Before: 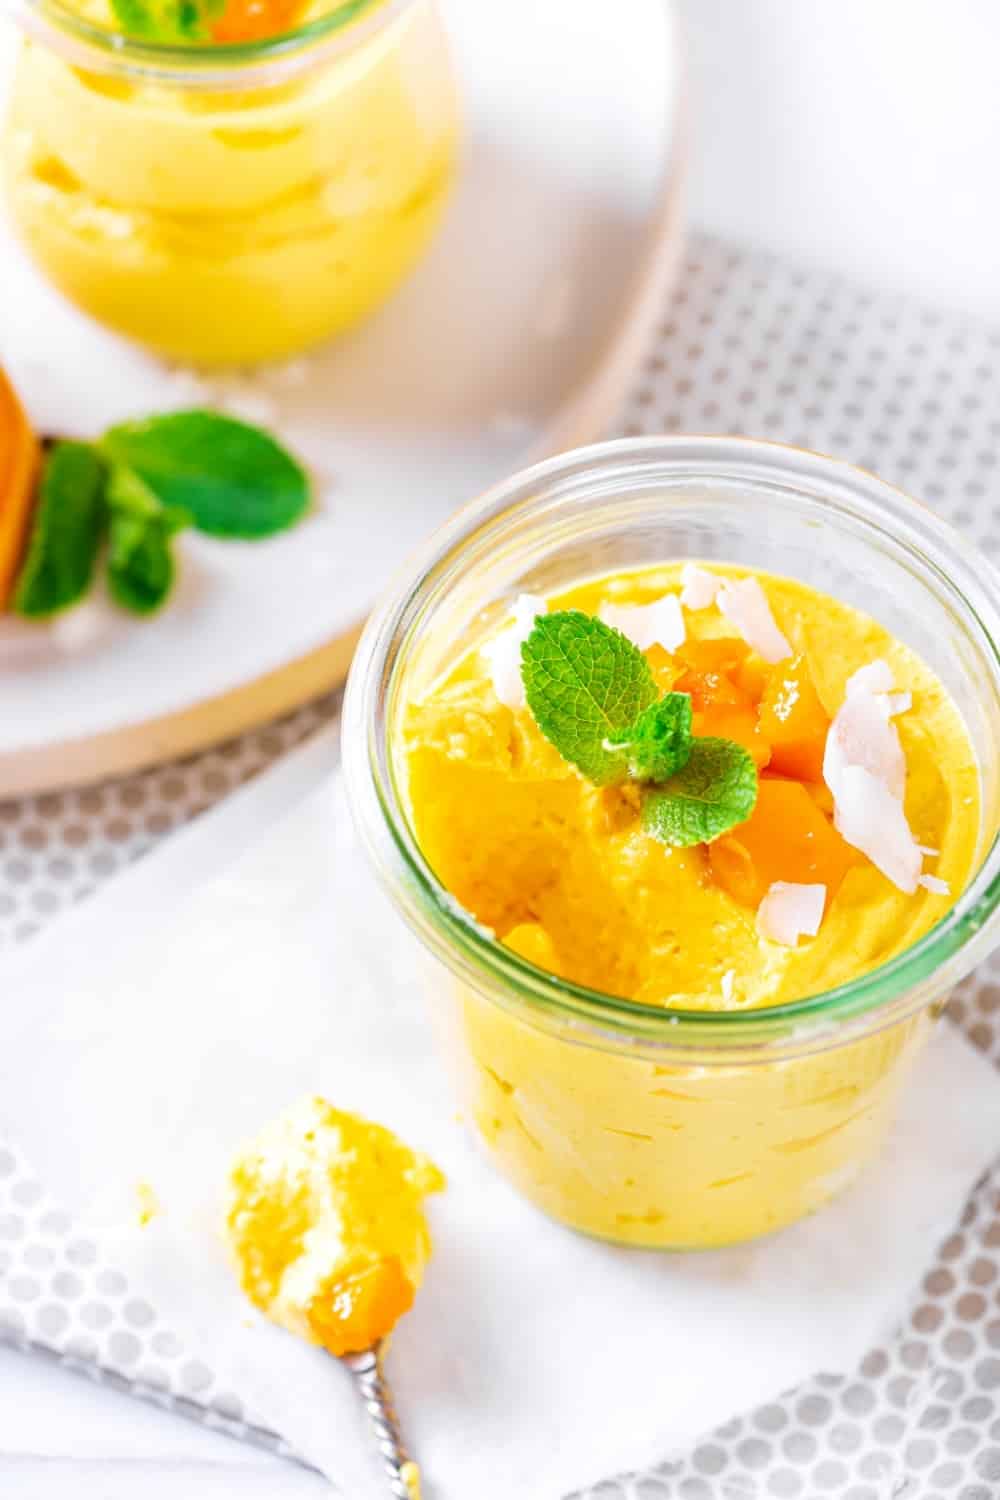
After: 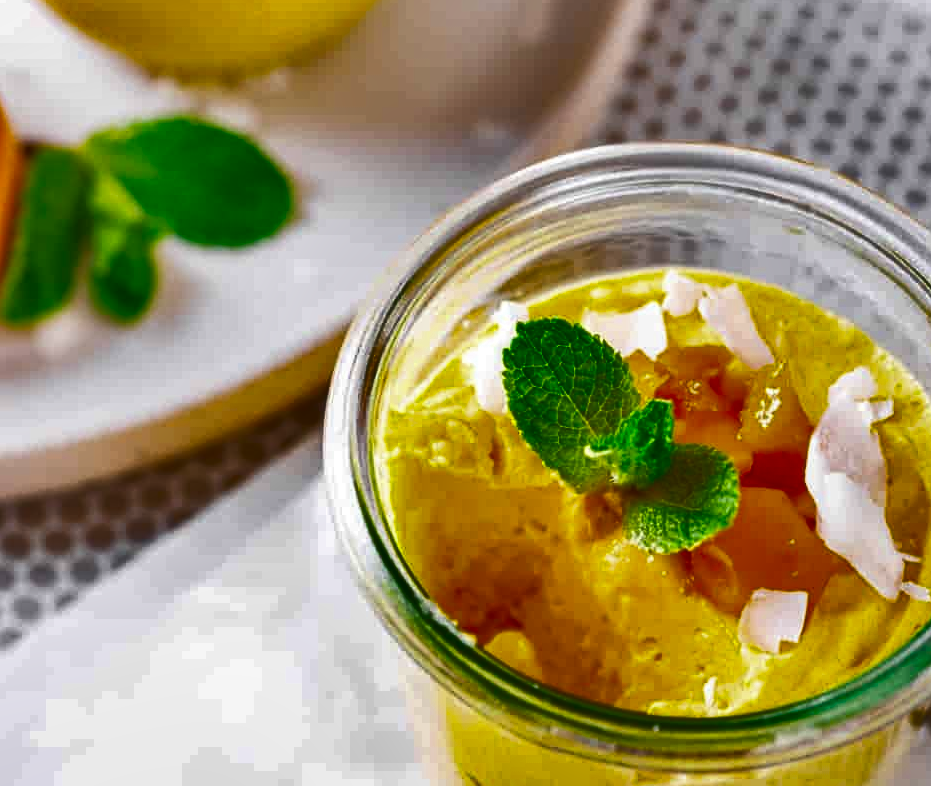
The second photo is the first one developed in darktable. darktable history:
crop: left 1.848%, top 19.536%, right 4.96%, bottom 28.037%
shadows and highlights: shadows 20.88, highlights -80.96, soften with gaussian
